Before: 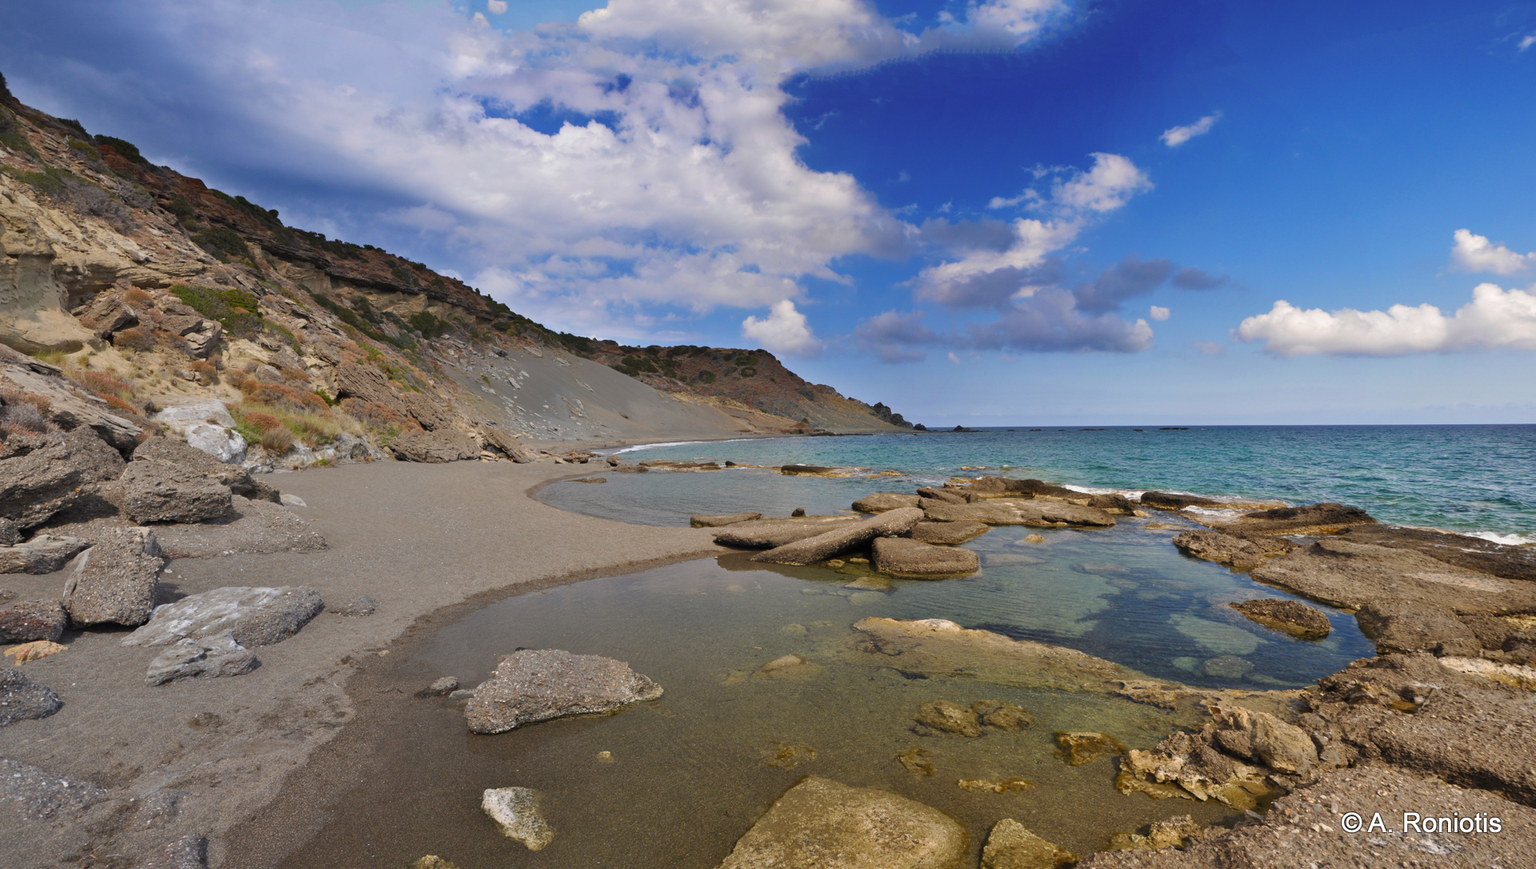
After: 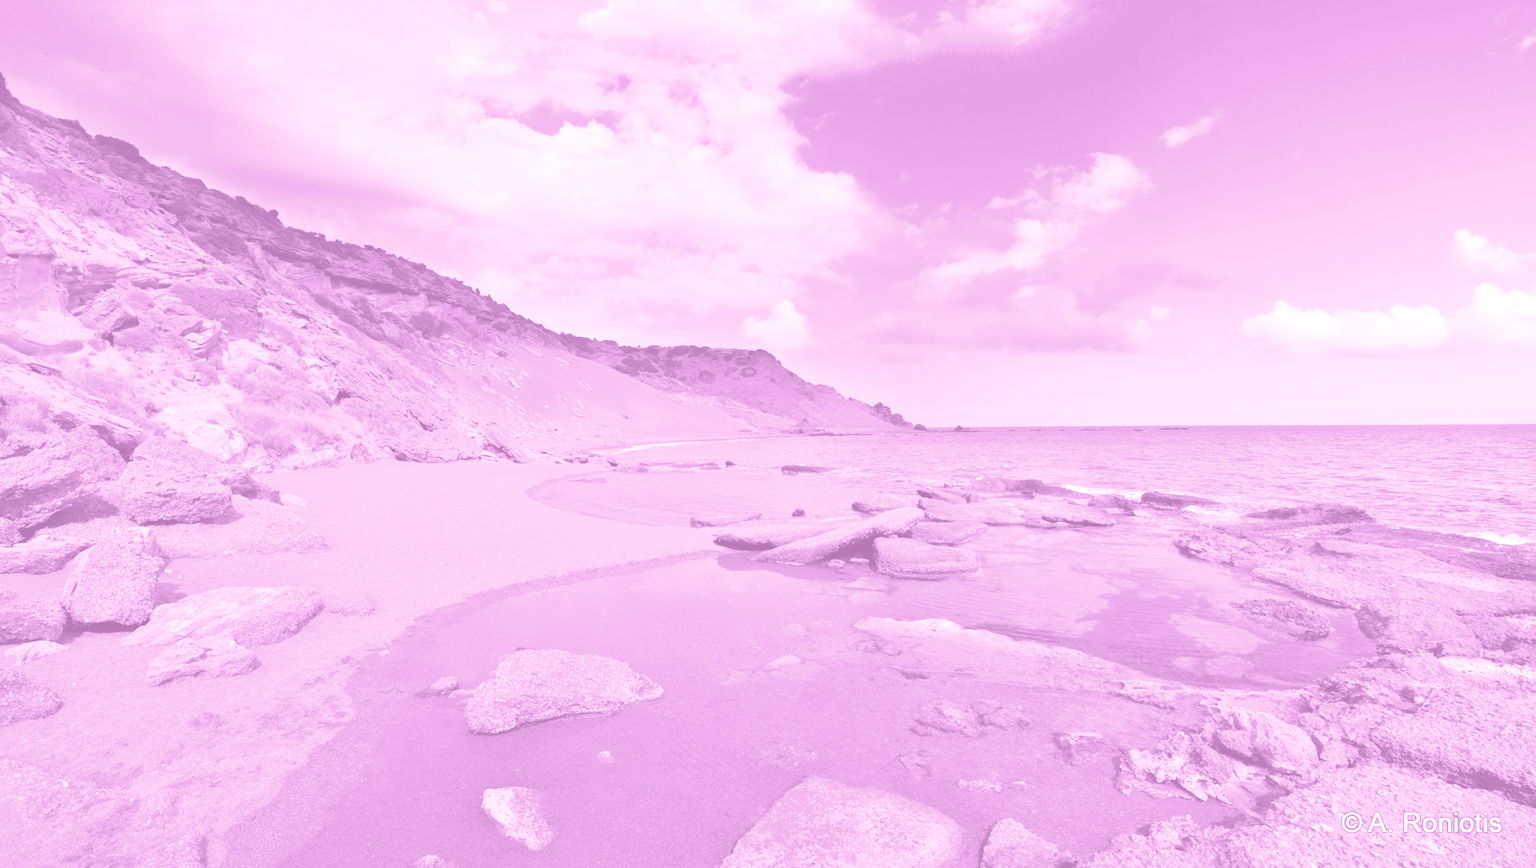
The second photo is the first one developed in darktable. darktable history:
exposure: black level correction 0.031, exposure 0.304 EV, compensate highlight preservation false
colorize: hue 331.2°, saturation 75%, source mix 30.28%, lightness 70.52%, version 1
contrast equalizer: octaves 7, y [[0.6 ×6], [0.55 ×6], [0 ×6], [0 ×6], [0 ×6]], mix -0.2
split-toning: on, module defaults
